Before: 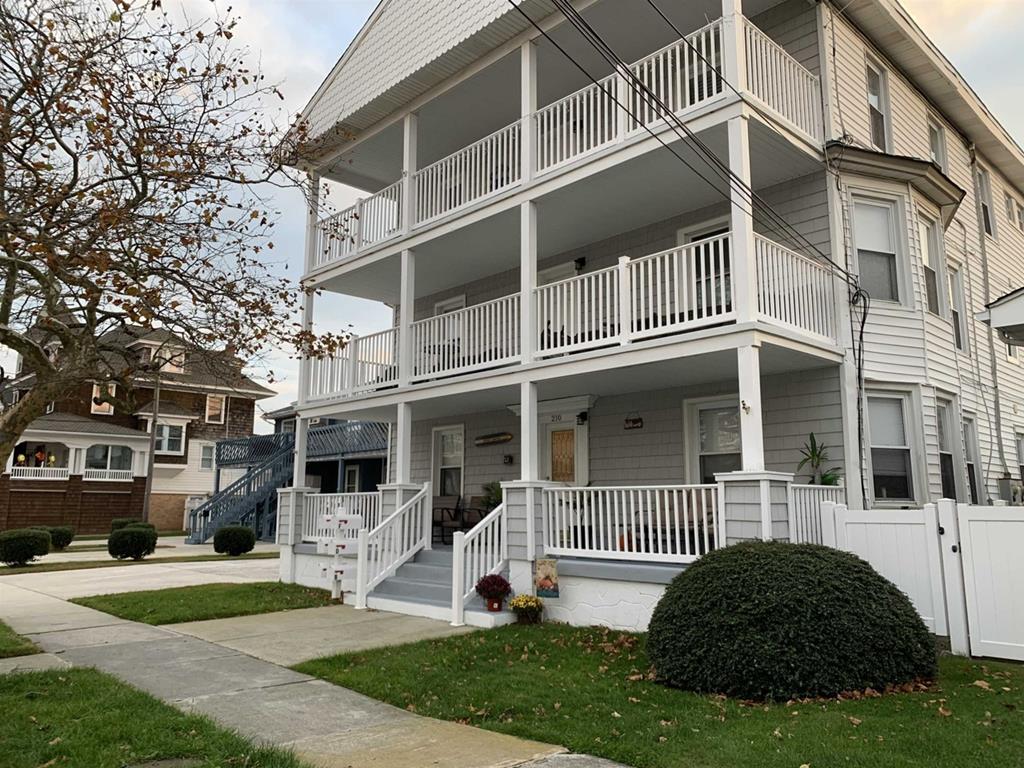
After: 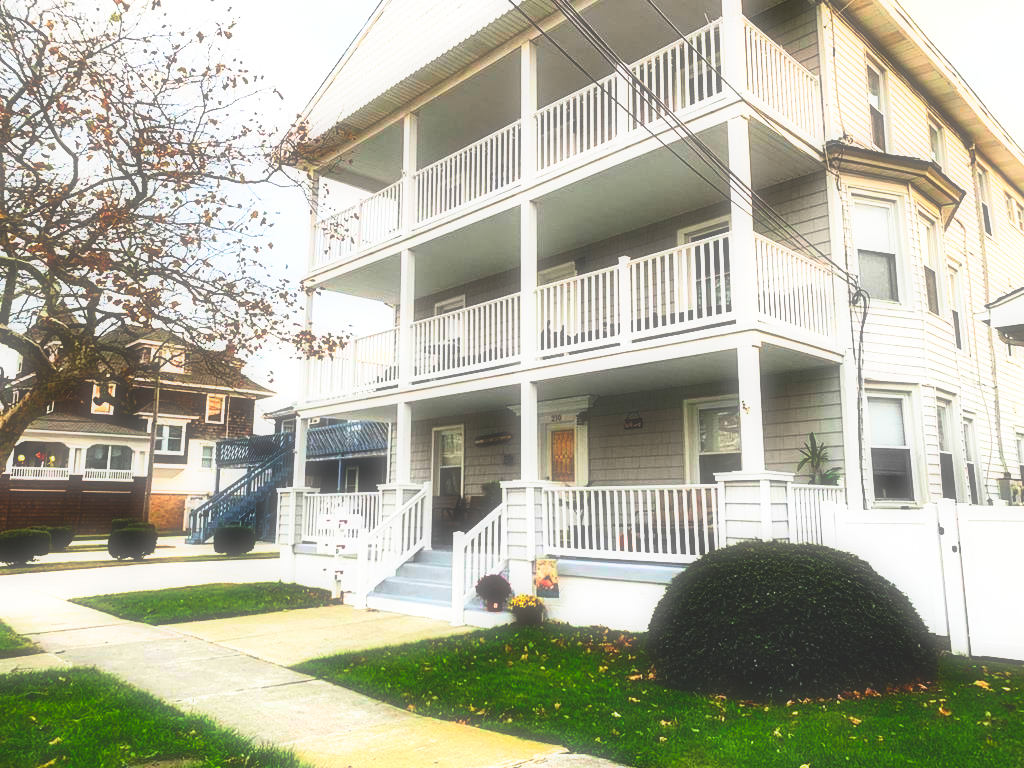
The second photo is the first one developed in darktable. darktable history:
base curve: curves: ch0 [(0, 0.036) (0.007, 0.037) (0.604, 0.887) (1, 1)], preserve colors none
contrast brightness saturation: contrast 0.26, brightness 0.02, saturation 0.87
exposure: black level correction 0, exposure 0.7 EV, compensate exposure bias true, compensate highlight preservation false
soften: size 60.24%, saturation 65.46%, brightness 0.506 EV, mix 25.7%
